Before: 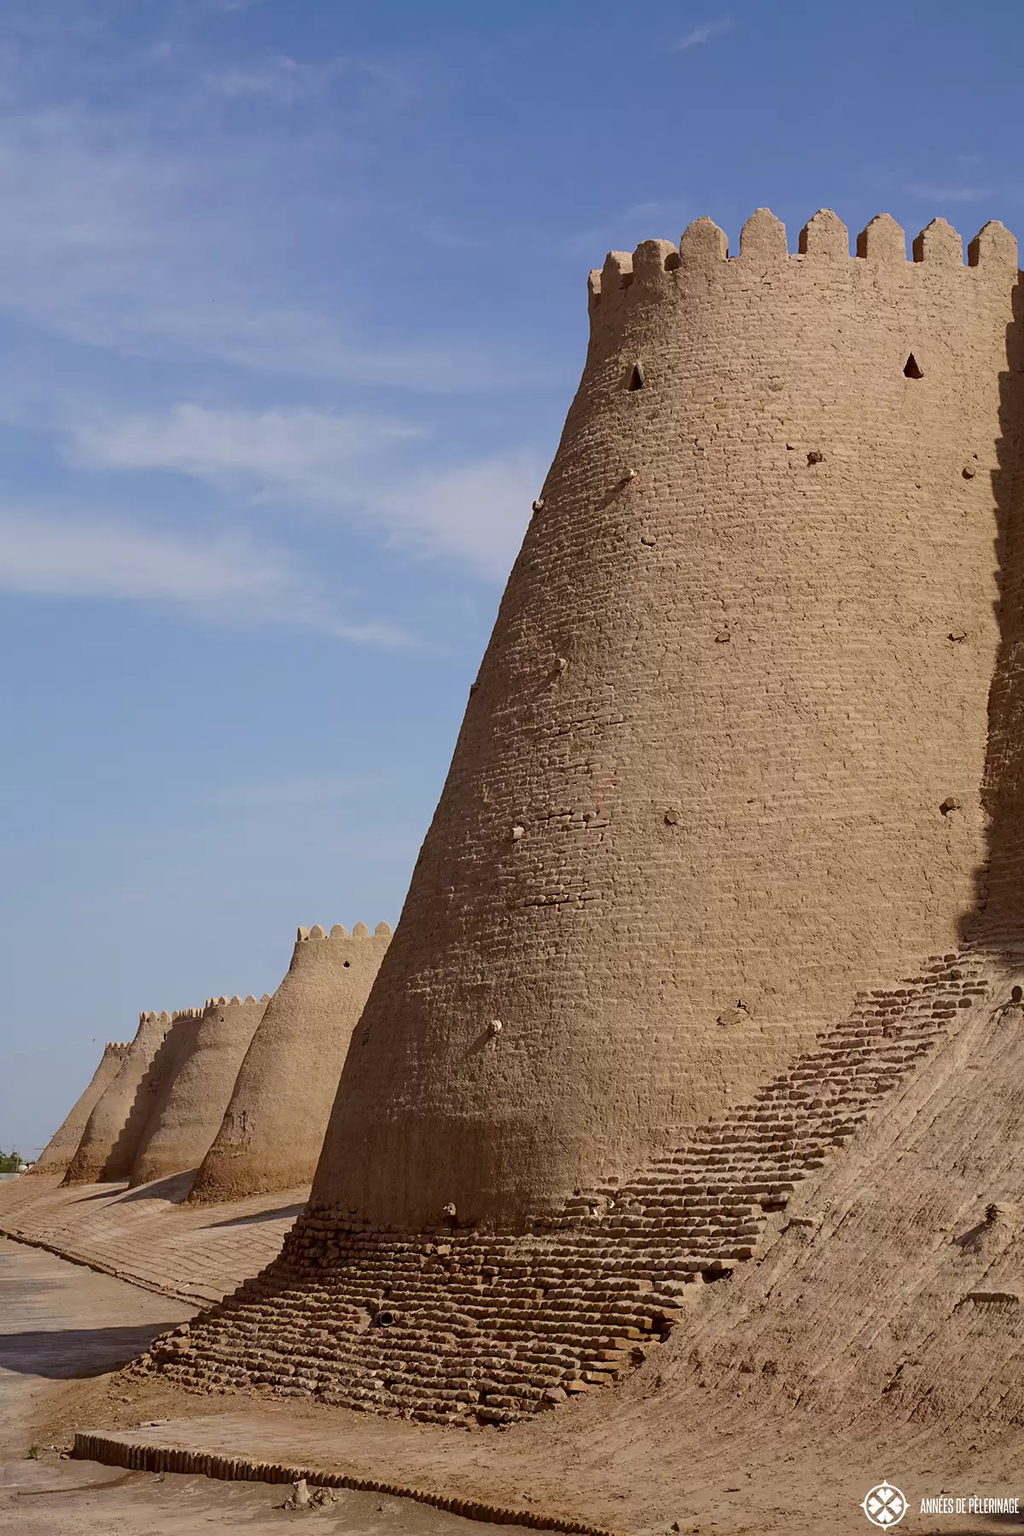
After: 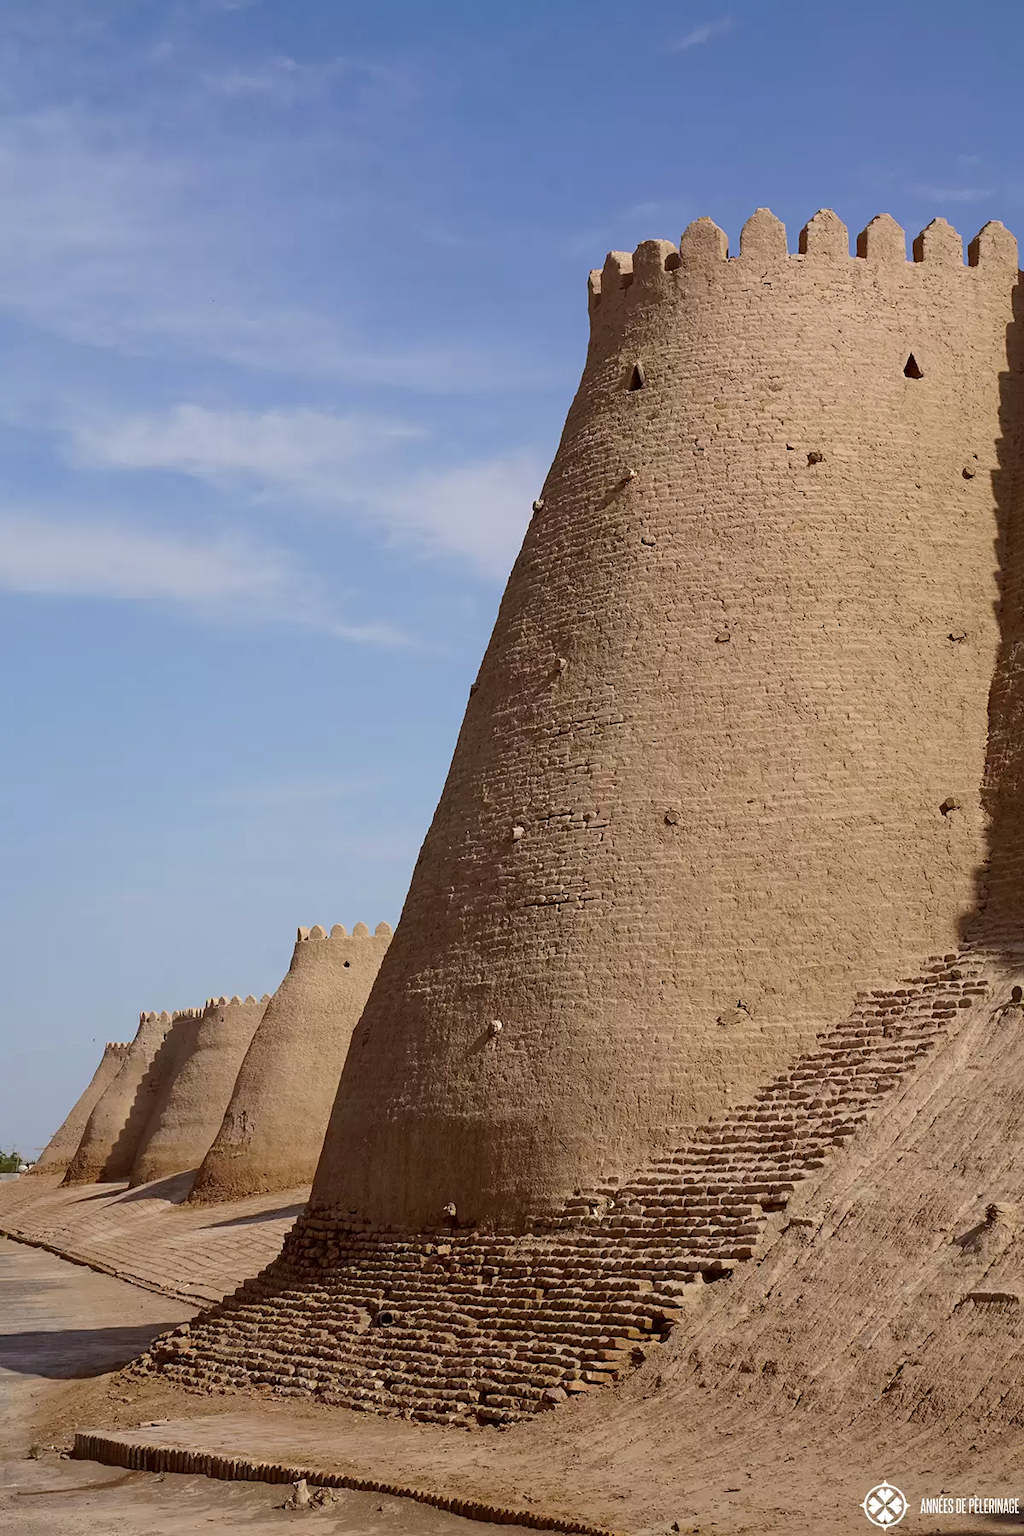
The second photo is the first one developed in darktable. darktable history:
tone curve: curves: ch0 [(0, 0) (0.003, 0.003) (0.011, 0.012) (0.025, 0.026) (0.044, 0.046) (0.069, 0.072) (0.1, 0.104) (0.136, 0.141) (0.177, 0.184) (0.224, 0.233) (0.277, 0.288) (0.335, 0.348) (0.399, 0.414) (0.468, 0.486) (0.543, 0.564) (0.623, 0.647) (0.709, 0.736) (0.801, 0.831) (0.898, 0.921) (1, 1)], preserve colors none
tone equalizer: on, module defaults
